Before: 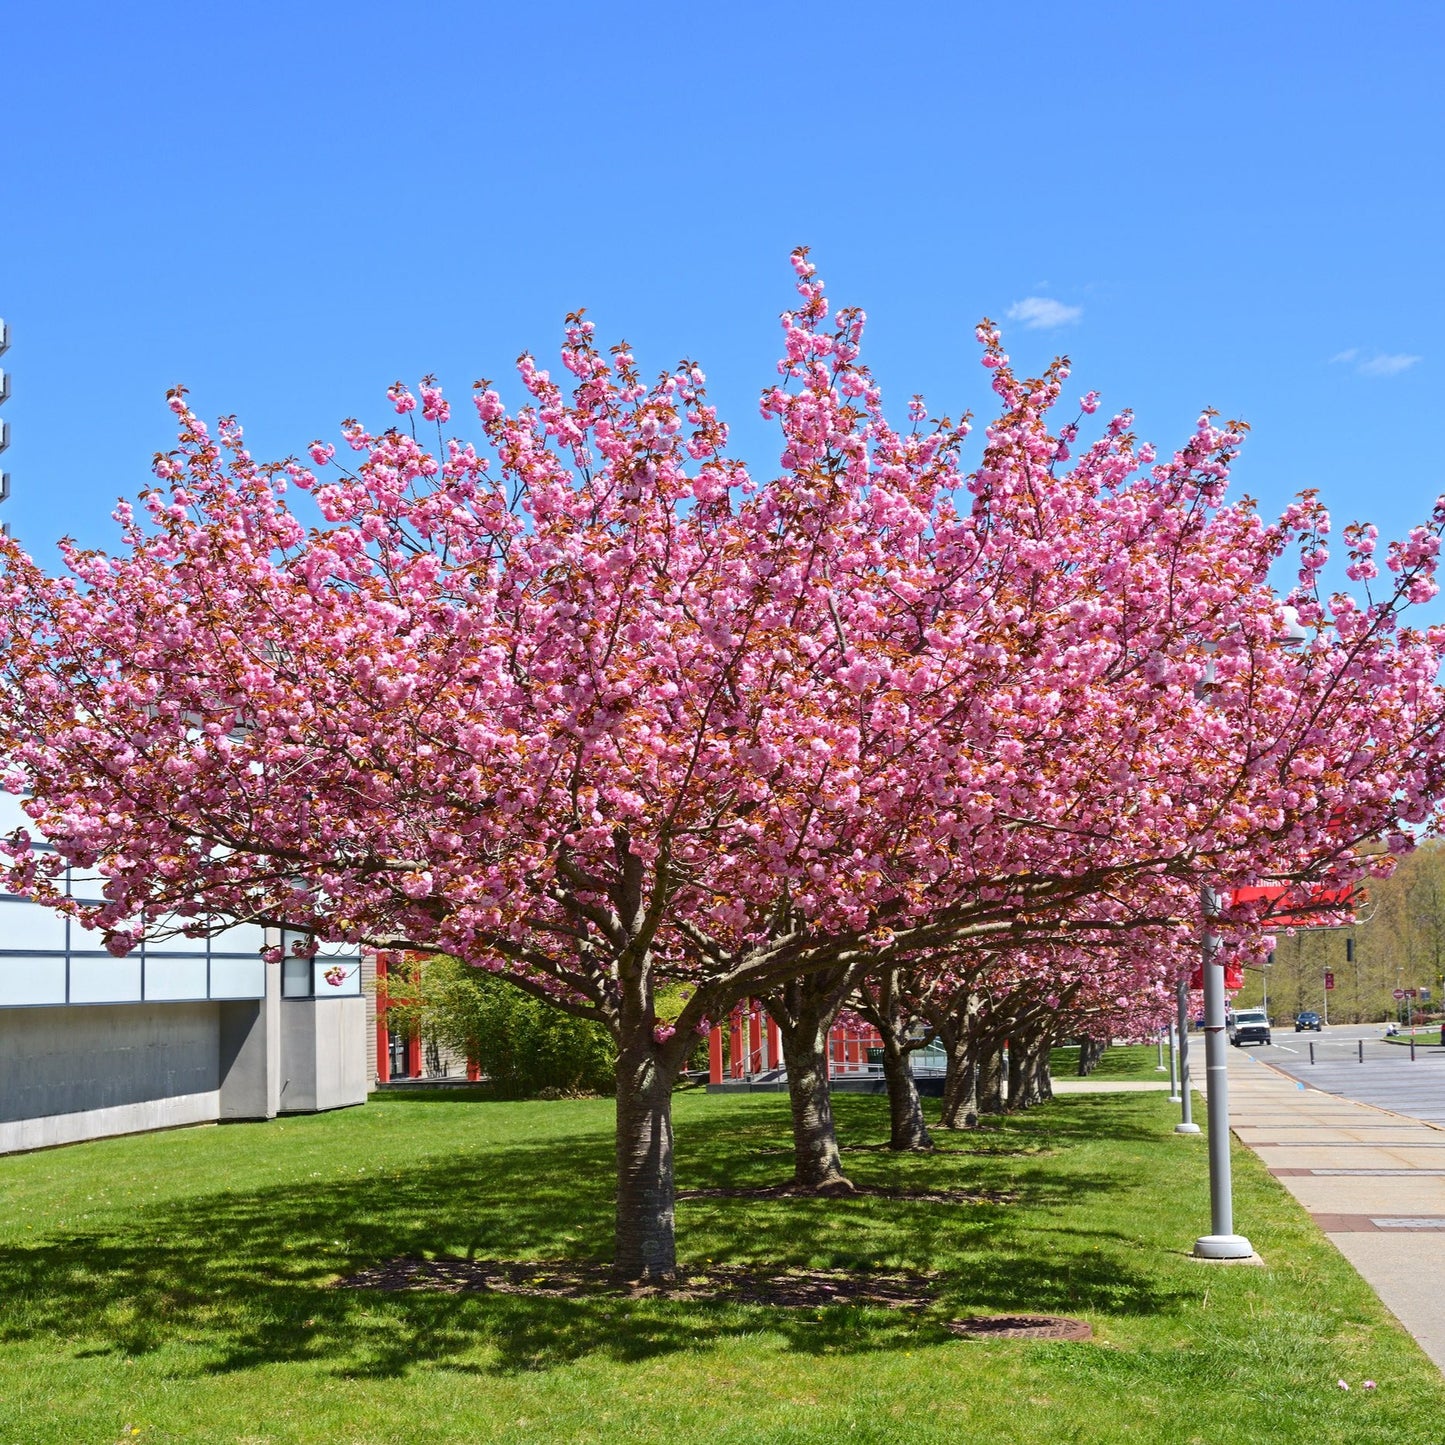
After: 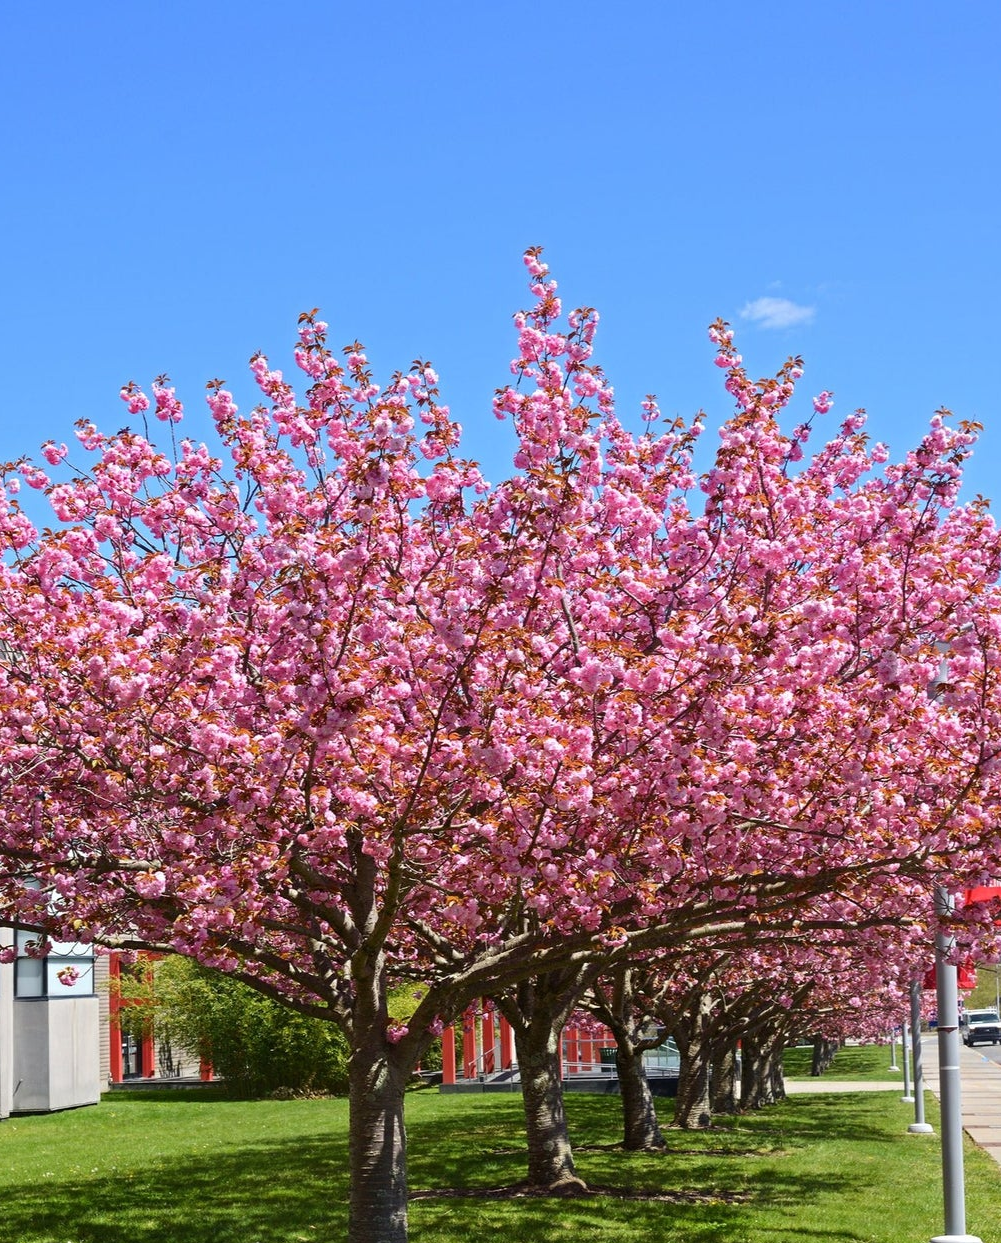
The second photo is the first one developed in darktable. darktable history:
tone equalizer: on, module defaults
crop: left 18.479%, right 12.2%, bottom 13.971%
